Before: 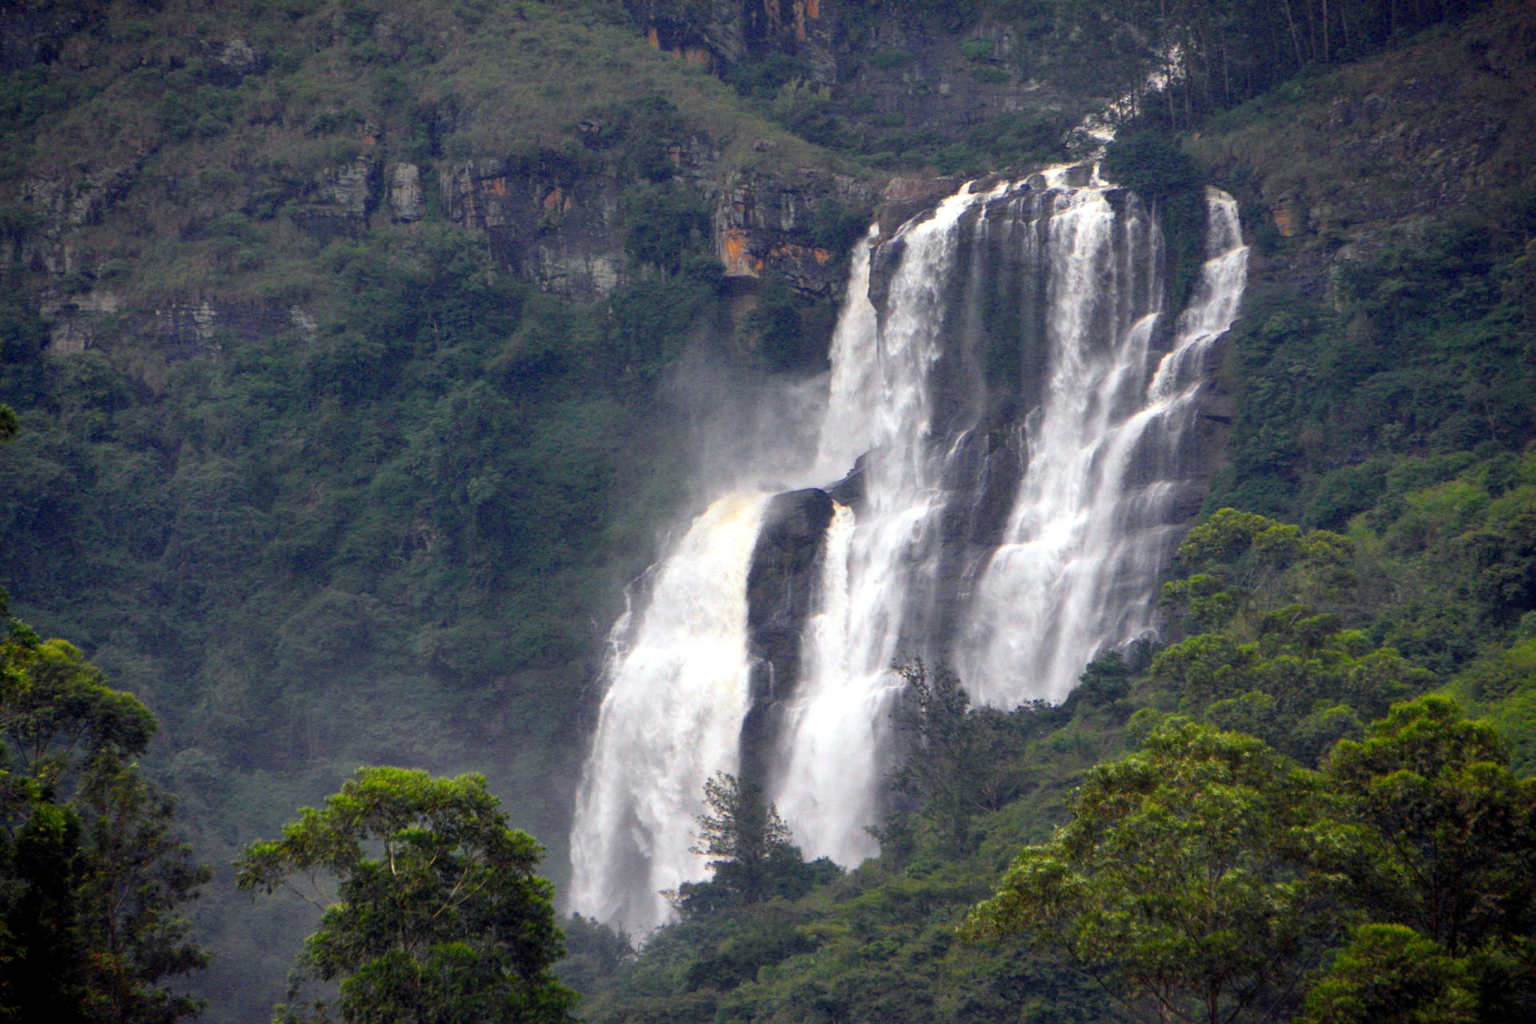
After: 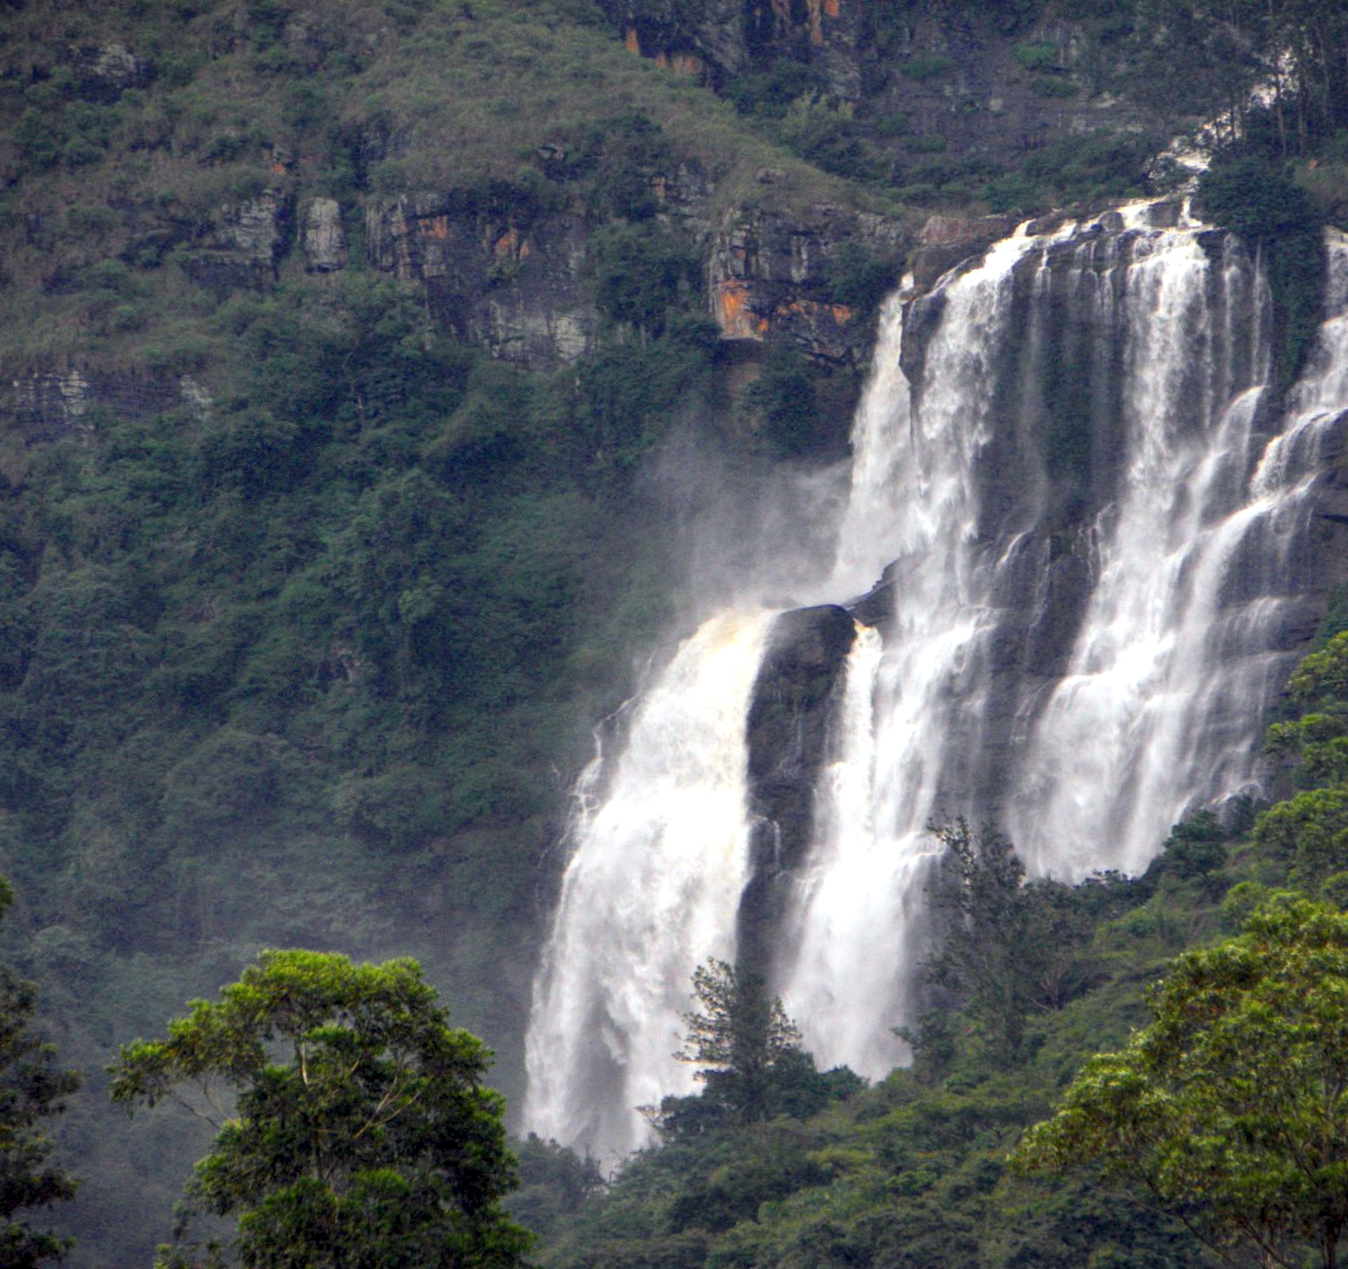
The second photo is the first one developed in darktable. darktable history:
local contrast: highlights 100%, shadows 100%, detail 131%, midtone range 0.2
crop and rotate: left 9.061%, right 20.142%
rotate and perspective: rotation 0.192°, lens shift (horizontal) -0.015, crop left 0.005, crop right 0.996, crop top 0.006, crop bottom 0.99
